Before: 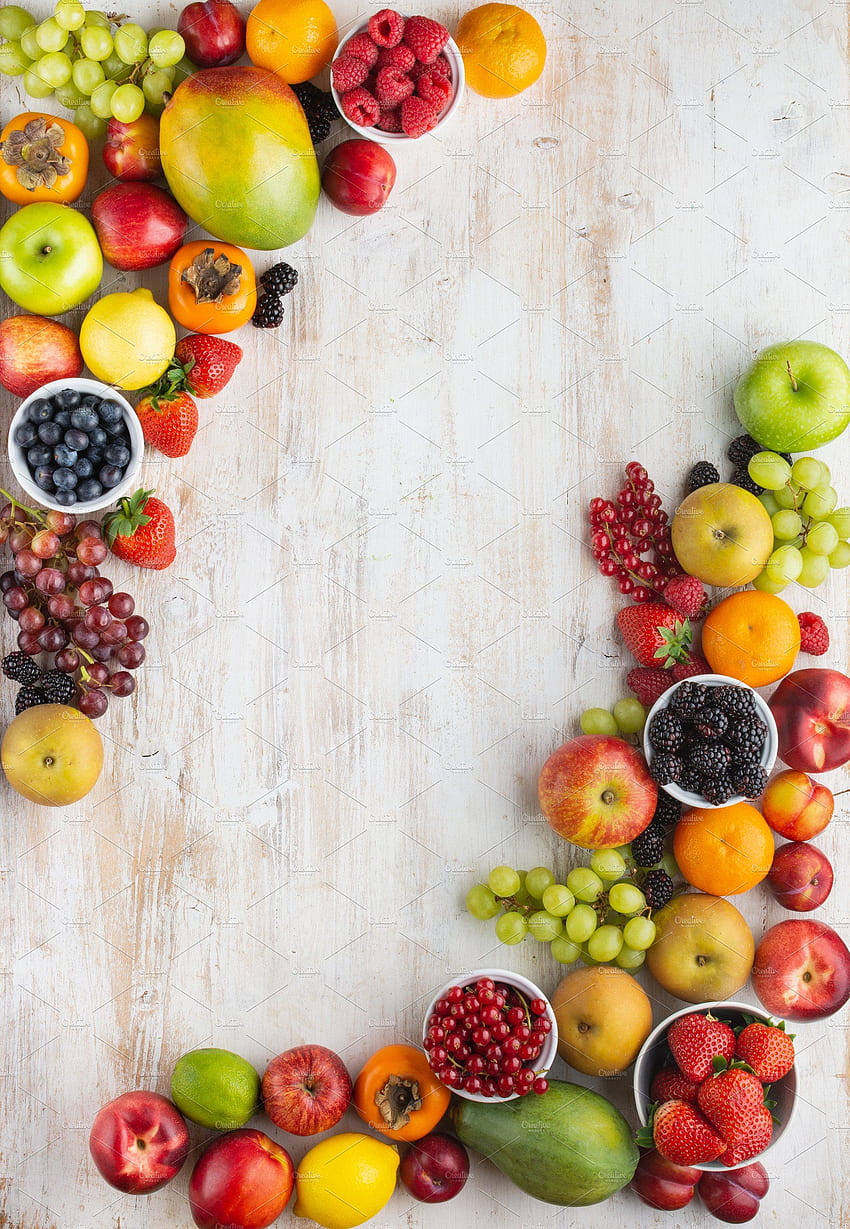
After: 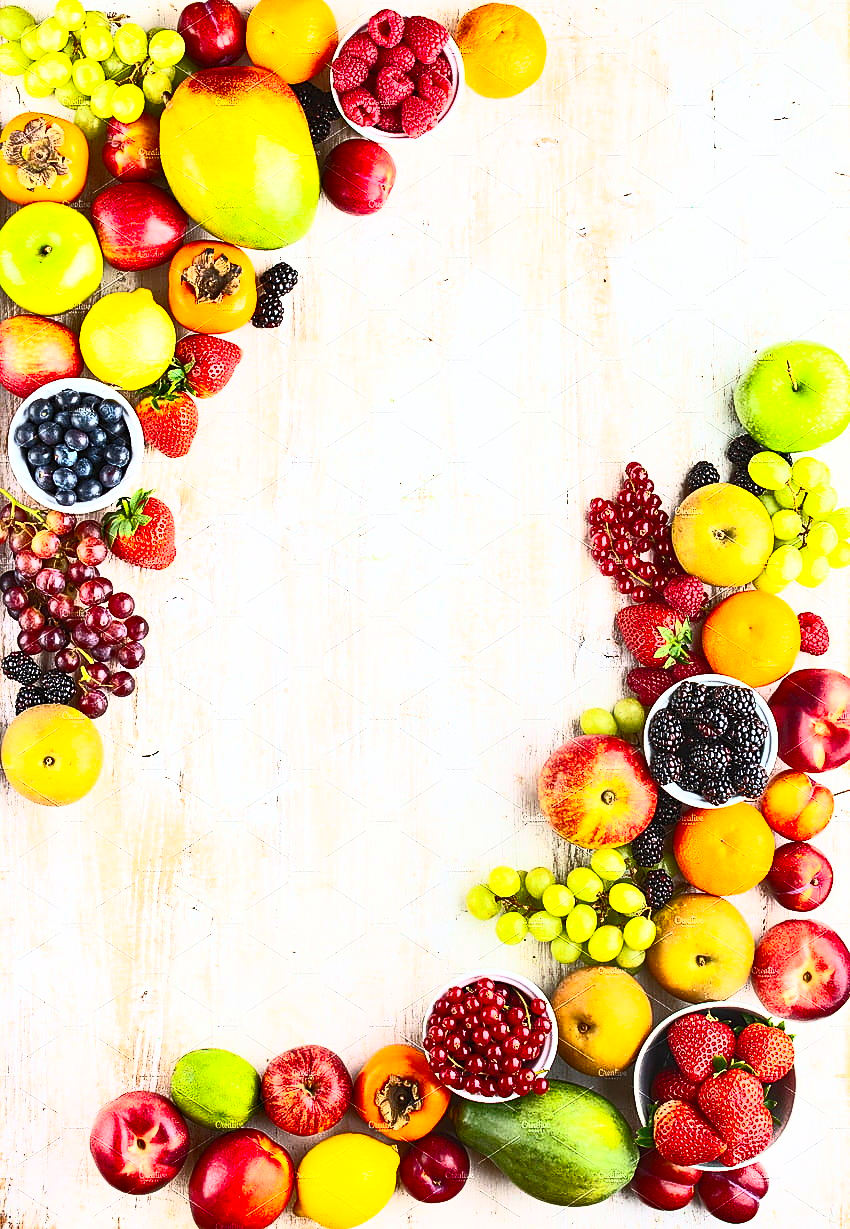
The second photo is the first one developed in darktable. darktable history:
contrast brightness saturation: contrast 0.83, brightness 0.59, saturation 0.59
sharpen: on, module defaults
shadows and highlights: radius 125.46, shadows 30.51, highlights -30.51, low approximation 0.01, soften with gaussian
